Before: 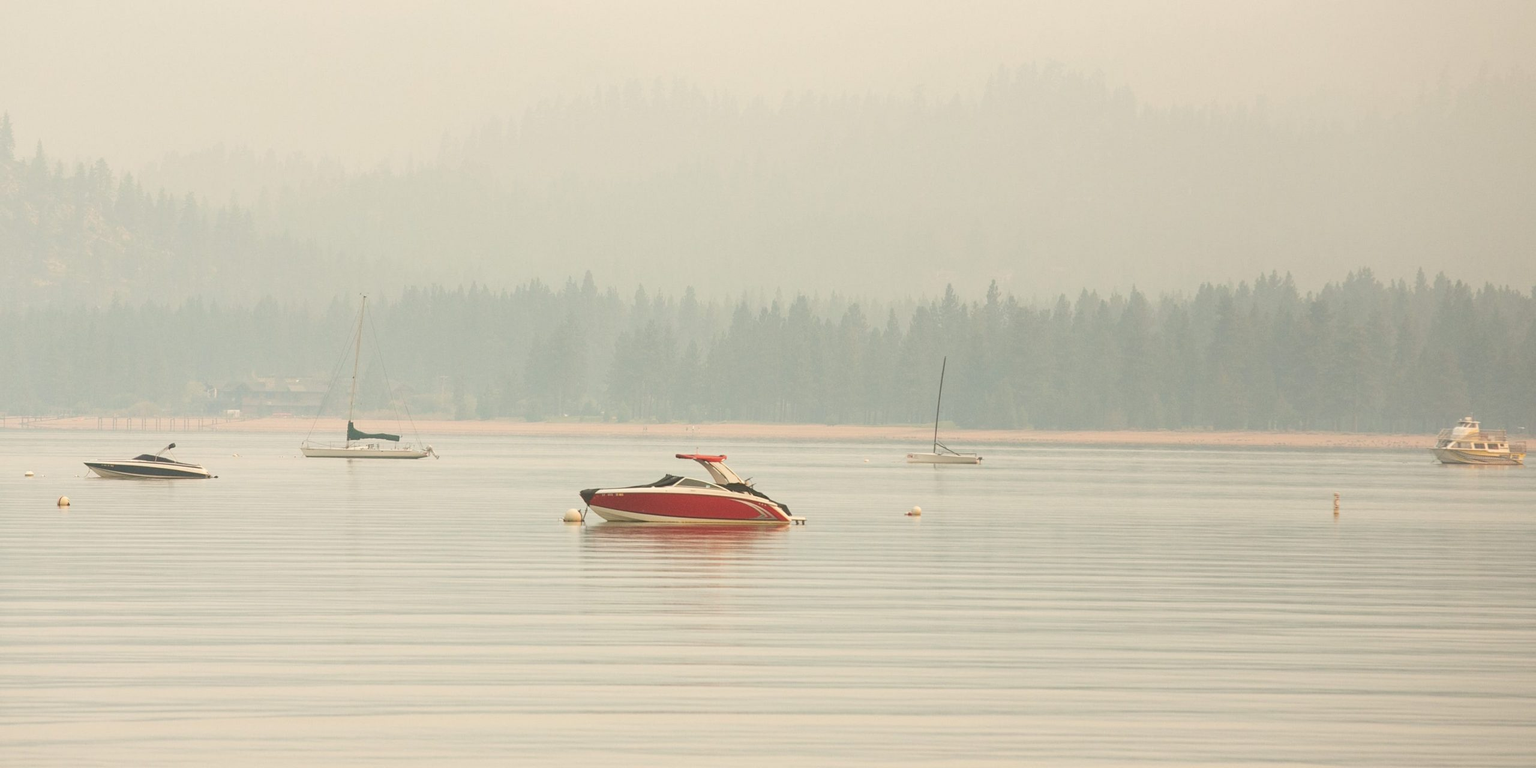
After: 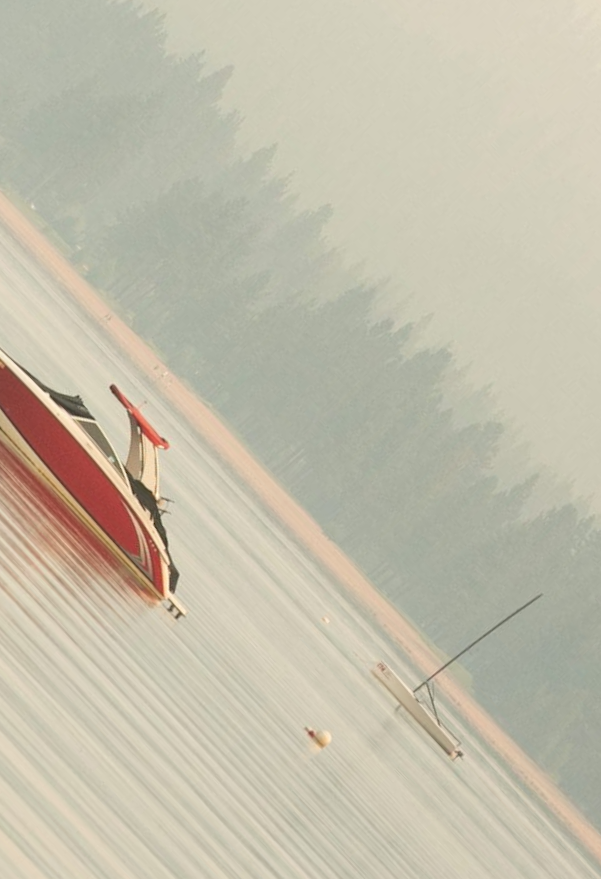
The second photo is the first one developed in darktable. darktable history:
crop and rotate: angle -46.08°, top 16.006%, right 0.965%, bottom 11.601%
